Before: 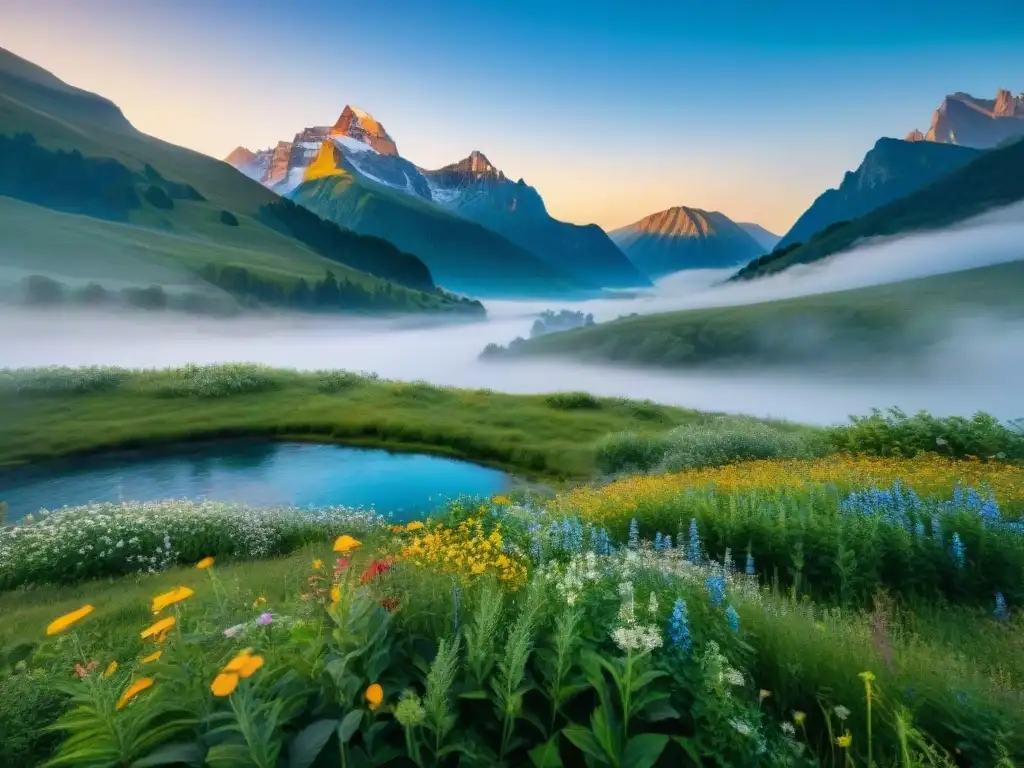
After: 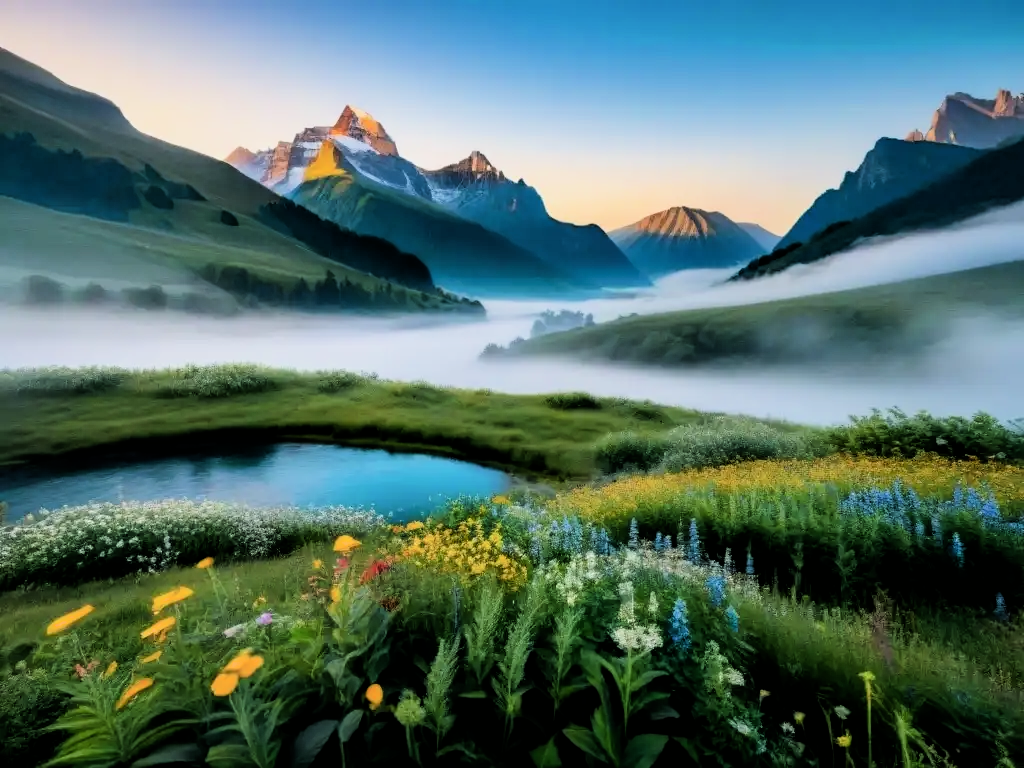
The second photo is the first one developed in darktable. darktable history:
filmic rgb: black relative exposure -4.03 EV, white relative exposure 2.99 EV, hardness 3, contrast 1.511
